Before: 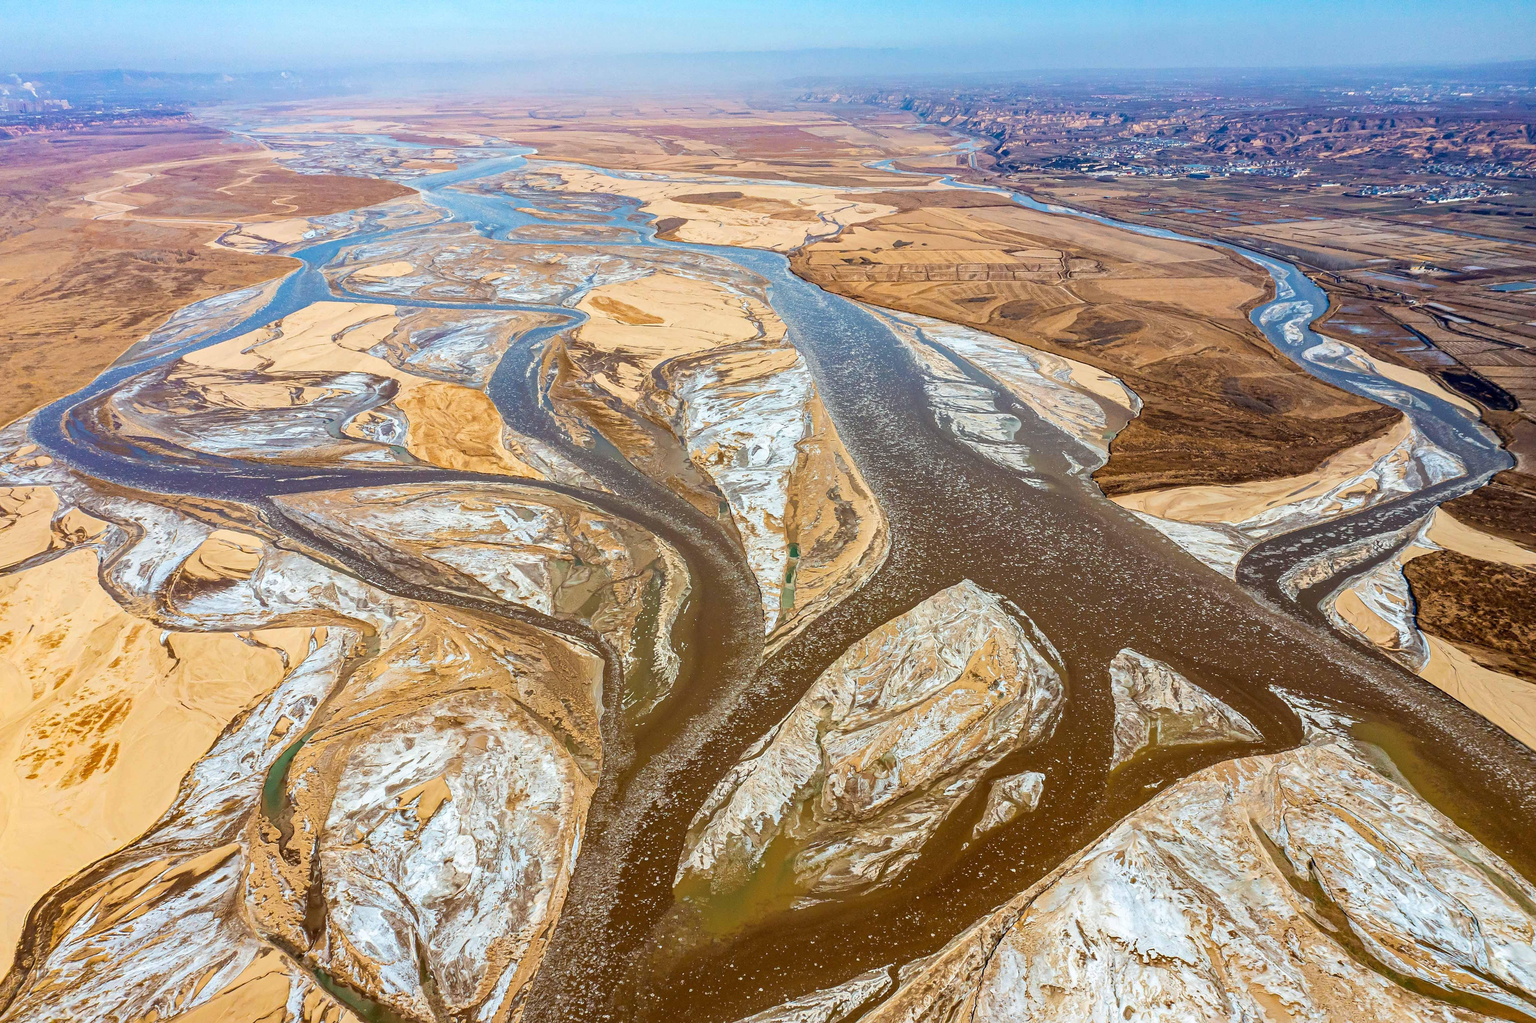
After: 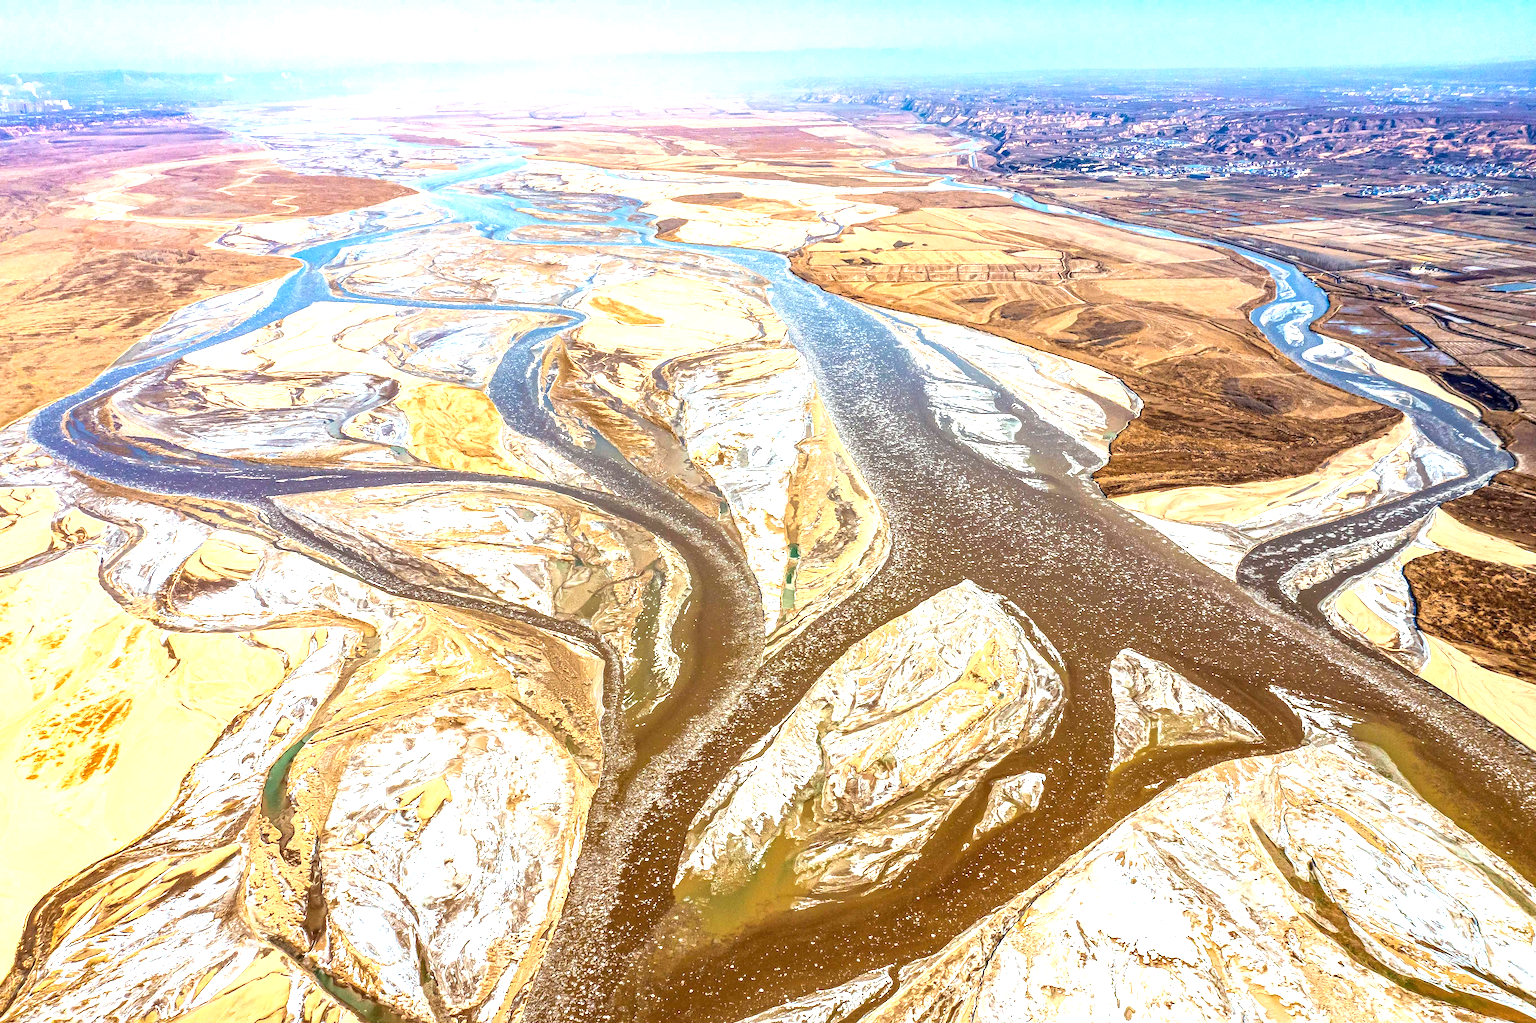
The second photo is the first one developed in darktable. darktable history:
local contrast: detail 130%
exposure: black level correction 0, exposure 1.103 EV, compensate exposure bias true, compensate highlight preservation false
